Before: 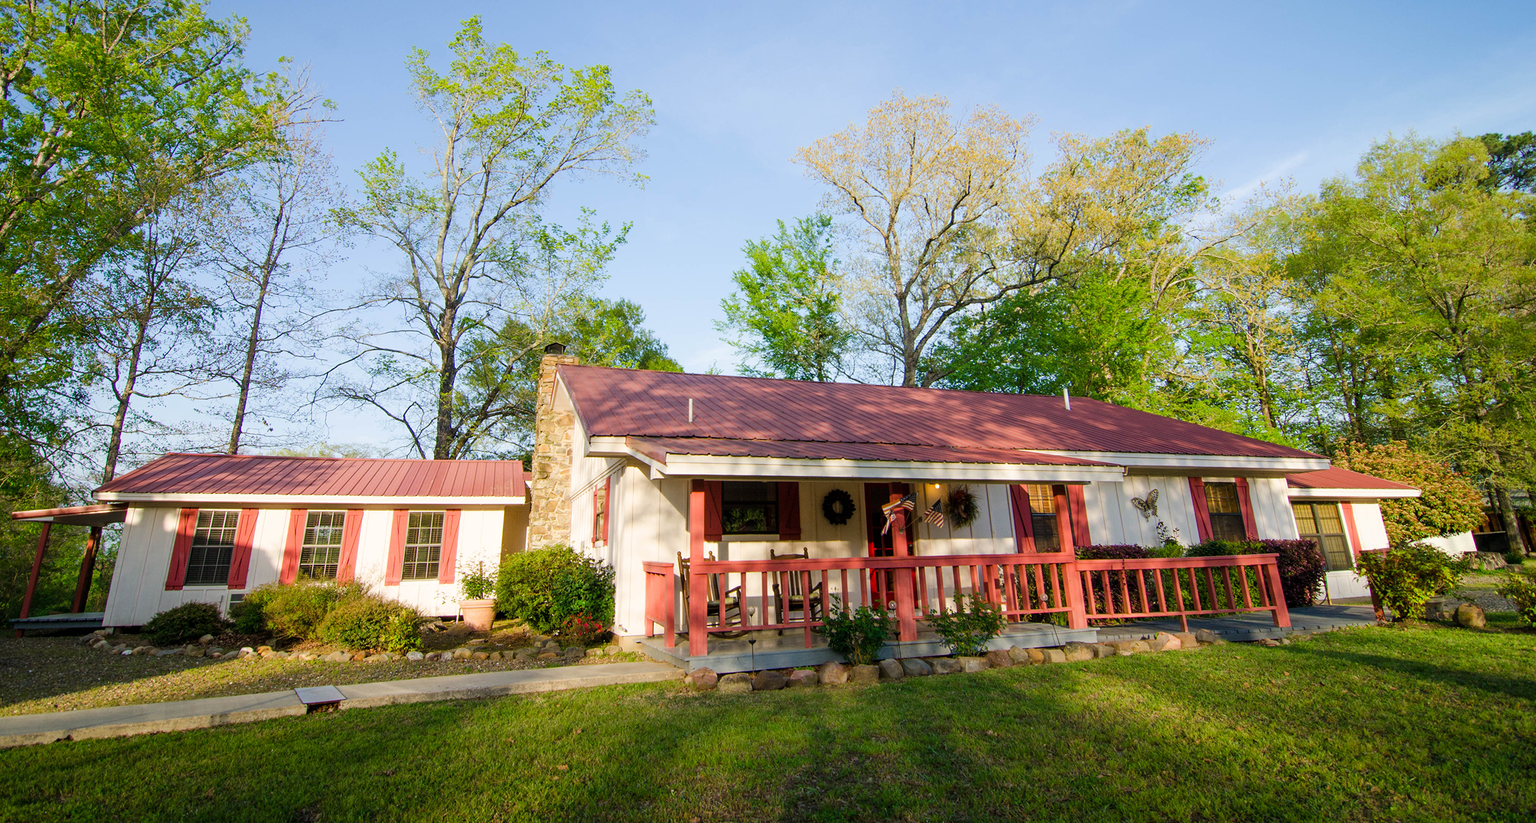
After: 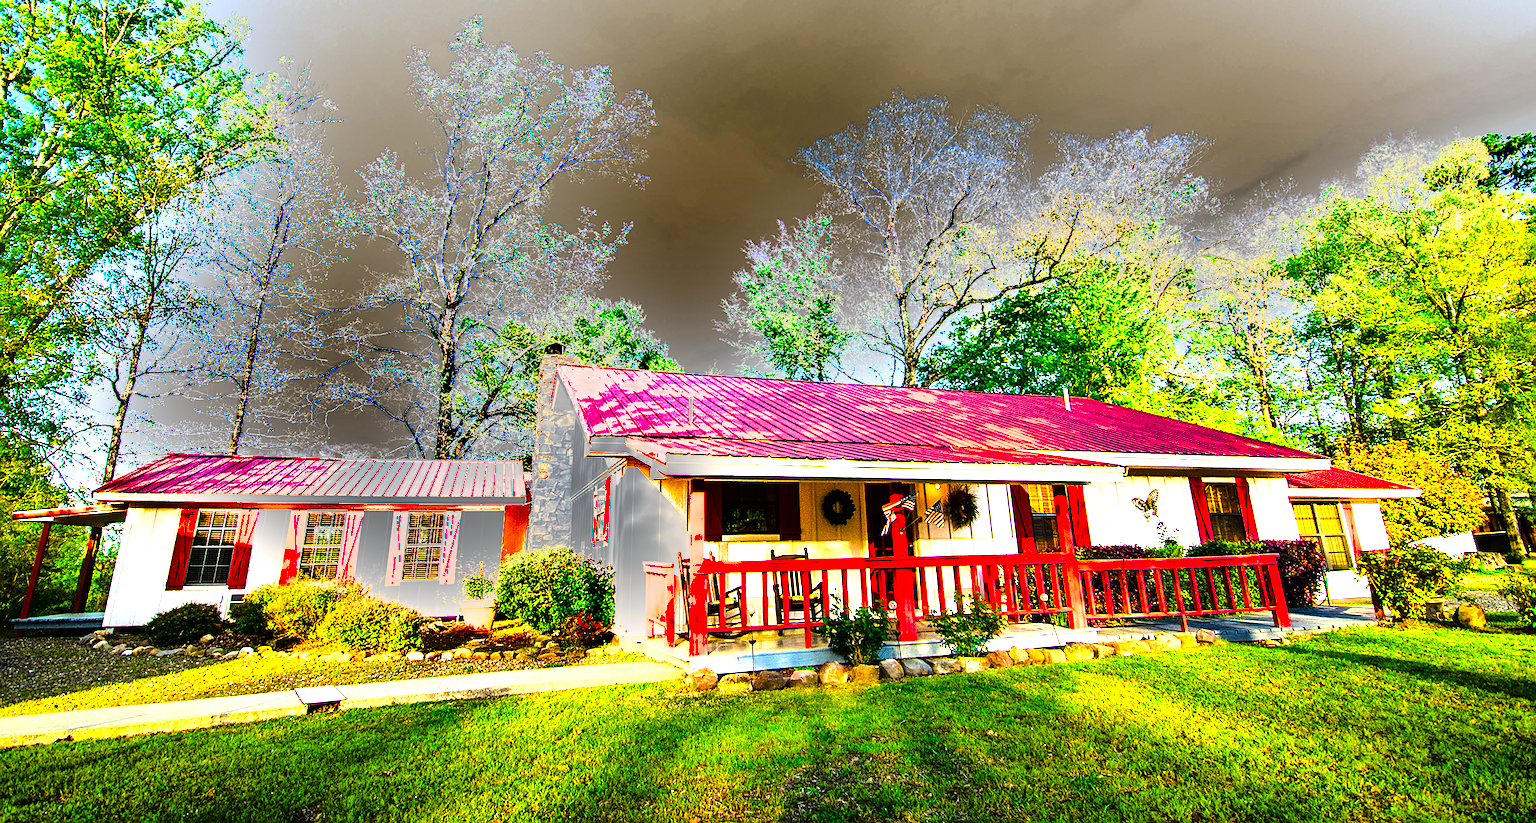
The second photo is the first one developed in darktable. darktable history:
tone curve: curves: ch0 [(0, 0) (0.003, 0.007) (0.011, 0.009) (0.025, 0.014) (0.044, 0.022) (0.069, 0.029) (0.1, 0.037) (0.136, 0.052) (0.177, 0.083) (0.224, 0.121) (0.277, 0.177) (0.335, 0.258) (0.399, 0.351) (0.468, 0.454) (0.543, 0.557) (0.623, 0.654) (0.709, 0.744) (0.801, 0.825) (0.898, 0.909) (1, 1)], color space Lab, linked channels, preserve colors none
exposure: black level correction 0, exposure 1.511 EV, compensate highlight preservation false
sharpen: amount 0.494
color balance rgb: perceptual saturation grading › global saturation 25.701%, global vibrance 10.011%, contrast 14.492%, saturation formula JzAzBz (2021)
tone equalizer: -8 EV -0.78 EV, -7 EV -0.714 EV, -6 EV -0.63 EV, -5 EV -0.411 EV, -3 EV 0.372 EV, -2 EV 0.6 EV, -1 EV 0.689 EV, +0 EV 0.734 EV
shadows and highlights: low approximation 0.01, soften with gaussian
color correction: highlights b* -0.048, saturation 1.34
